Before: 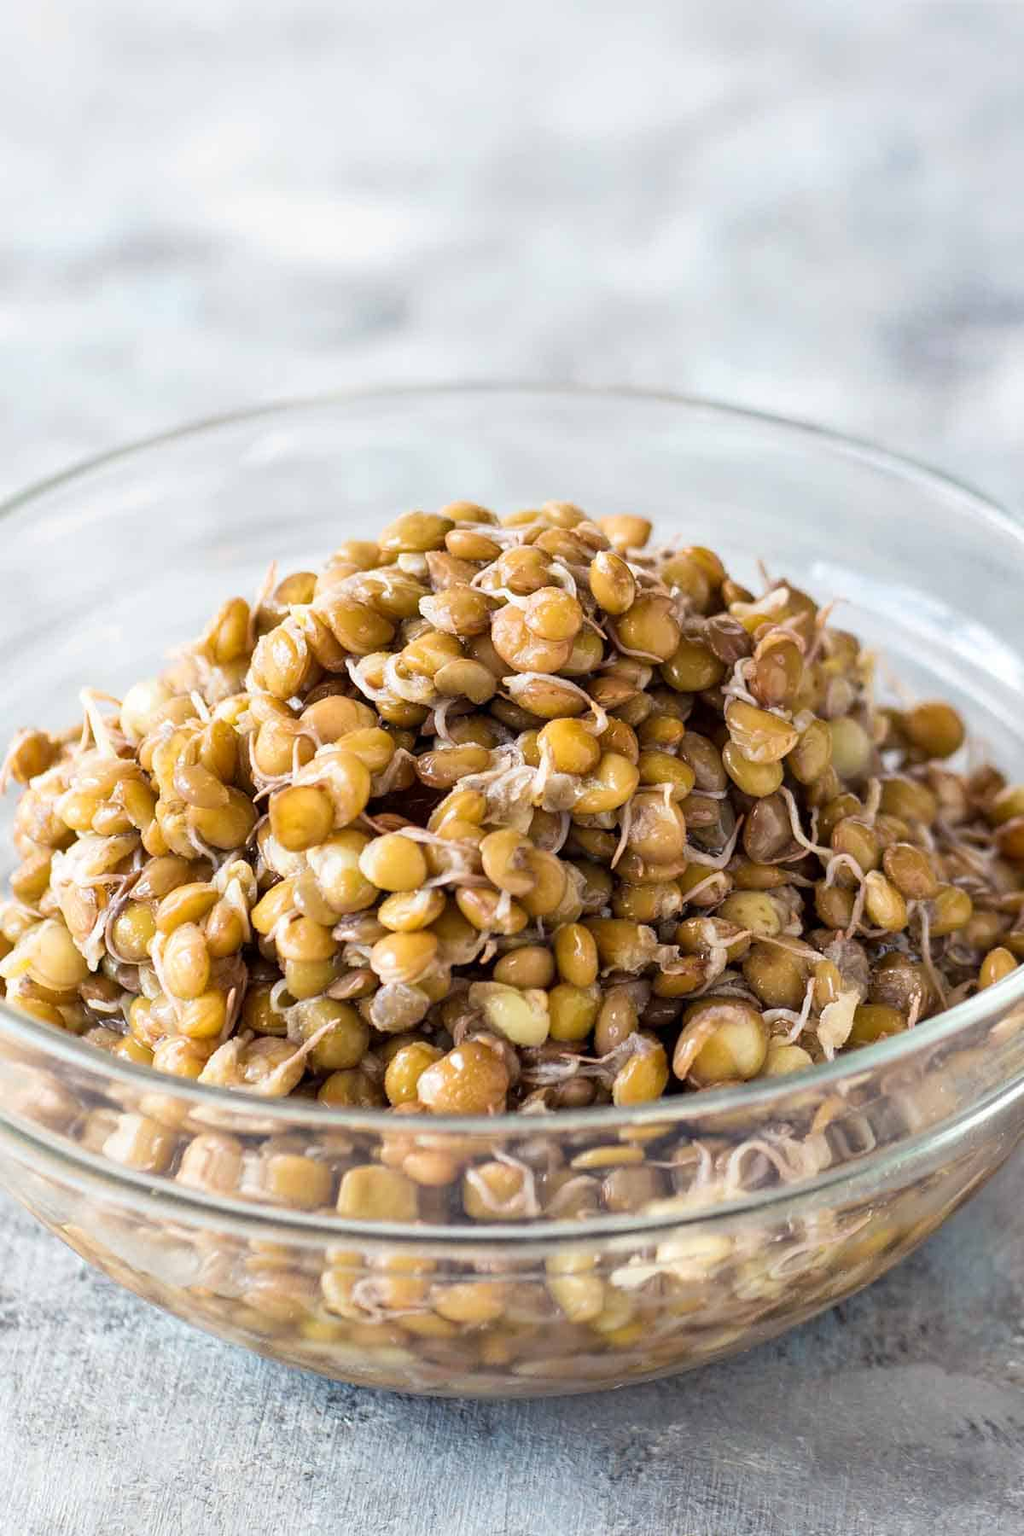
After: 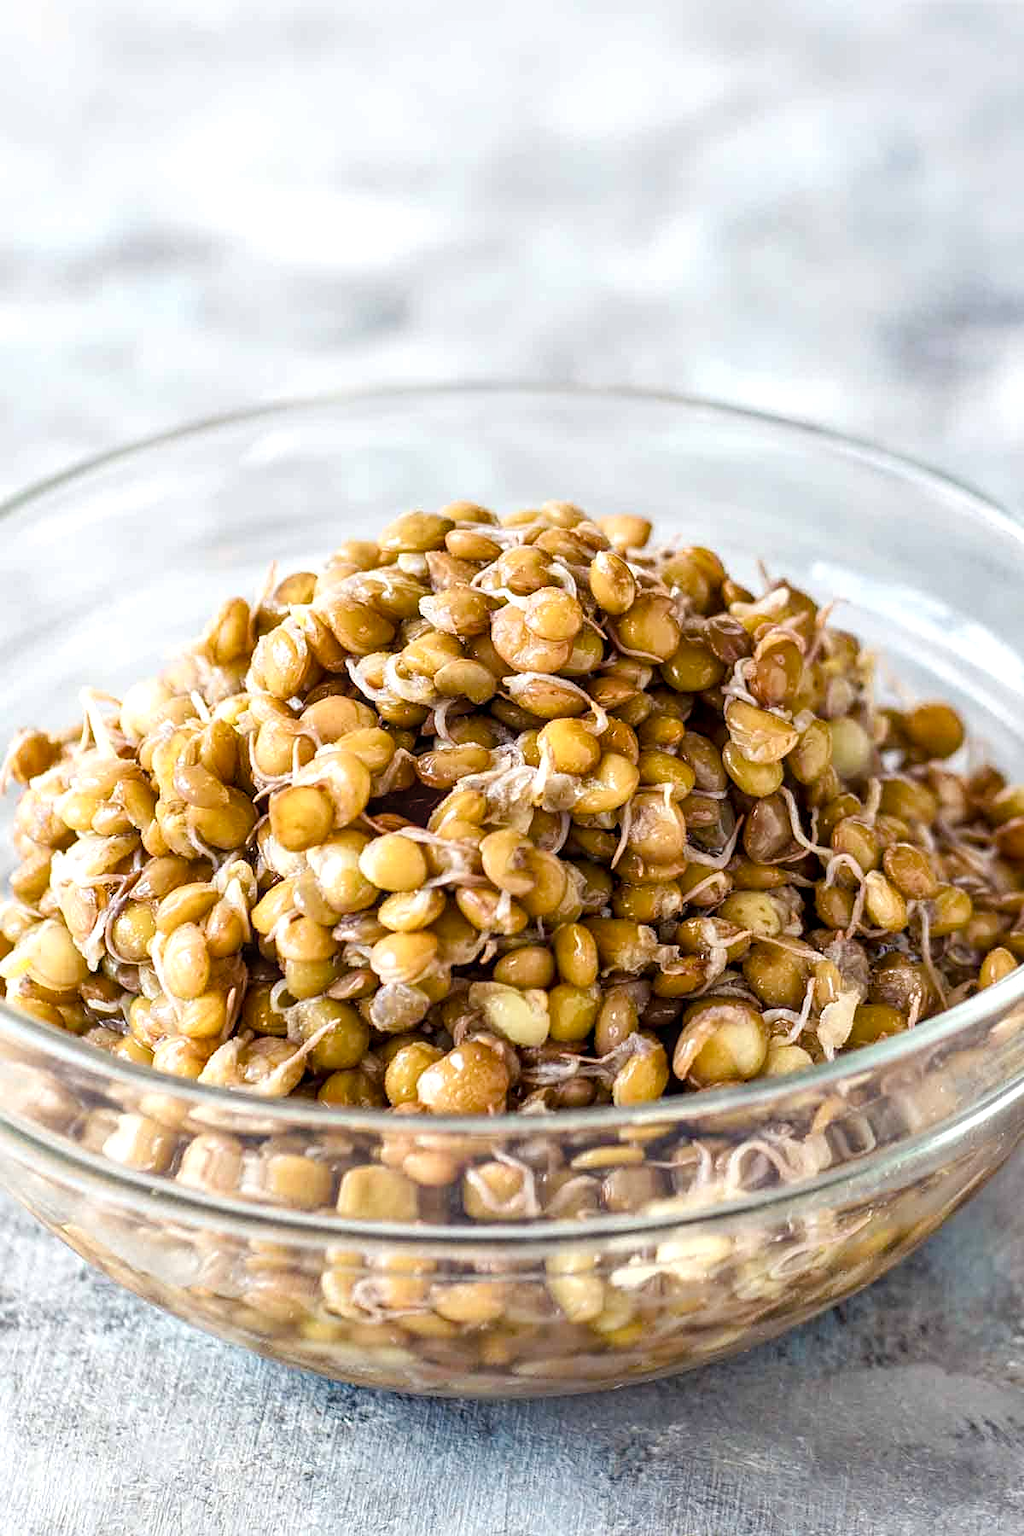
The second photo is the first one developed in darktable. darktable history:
local contrast: on, module defaults
sharpen: amount 0.2
color balance rgb: linear chroma grading › shadows 32%, linear chroma grading › global chroma -2%, linear chroma grading › mid-tones 4%, perceptual saturation grading › global saturation -2%, perceptual saturation grading › highlights -8%, perceptual saturation grading › mid-tones 8%, perceptual saturation grading › shadows 4%, perceptual brilliance grading › highlights 8%, perceptual brilliance grading › mid-tones 4%, perceptual brilliance grading › shadows 2%, global vibrance 16%, saturation formula JzAzBz (2021)
